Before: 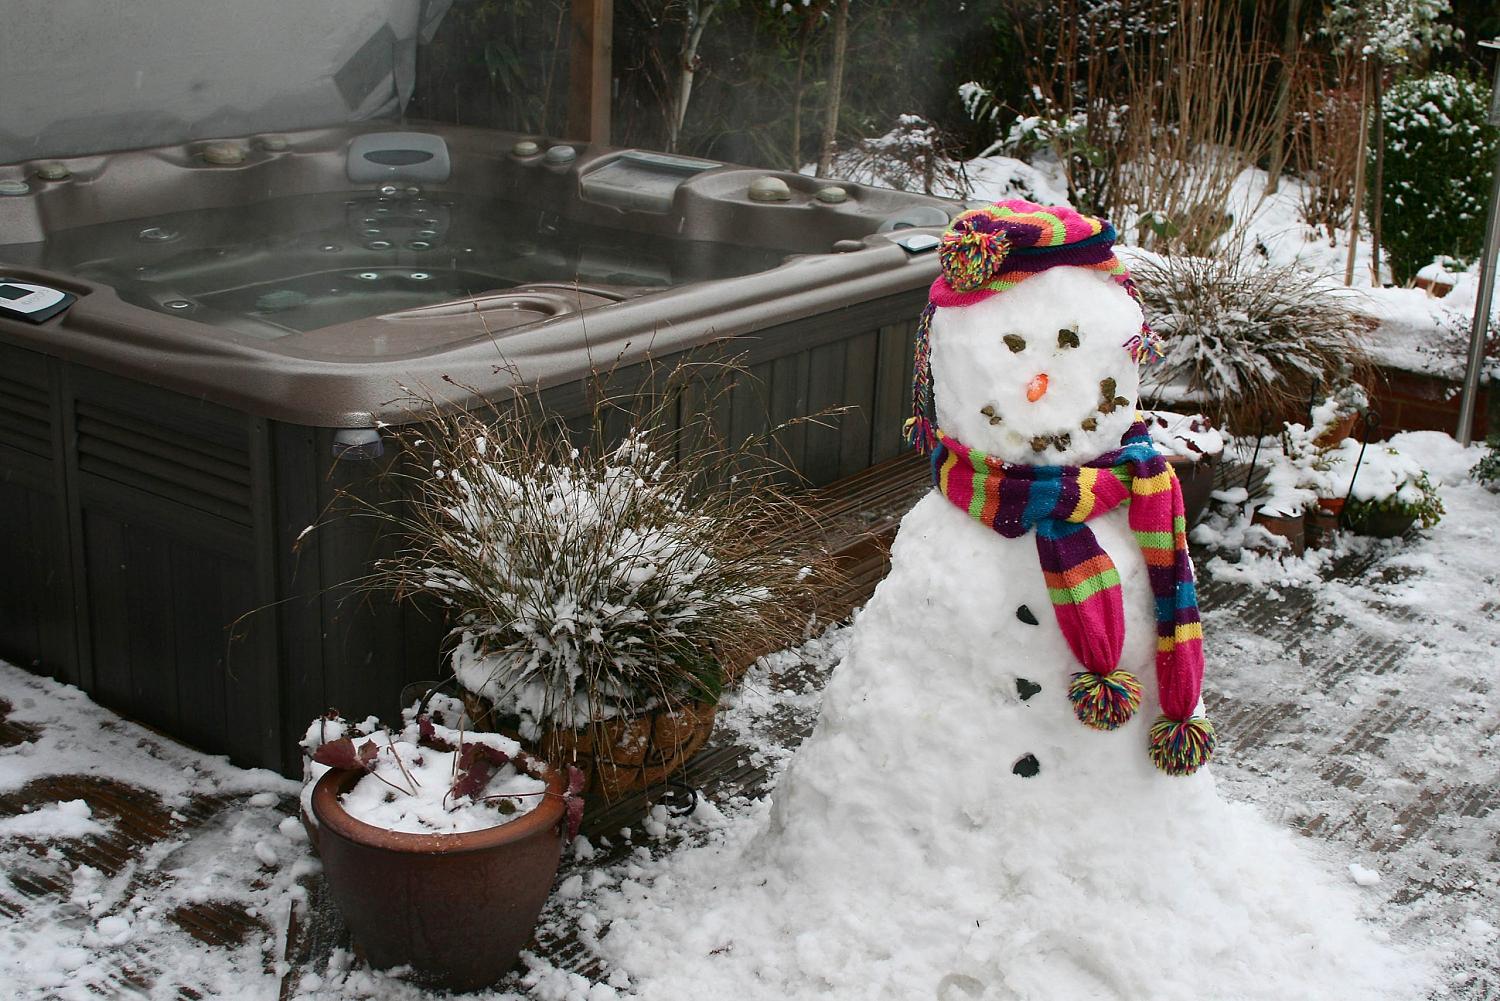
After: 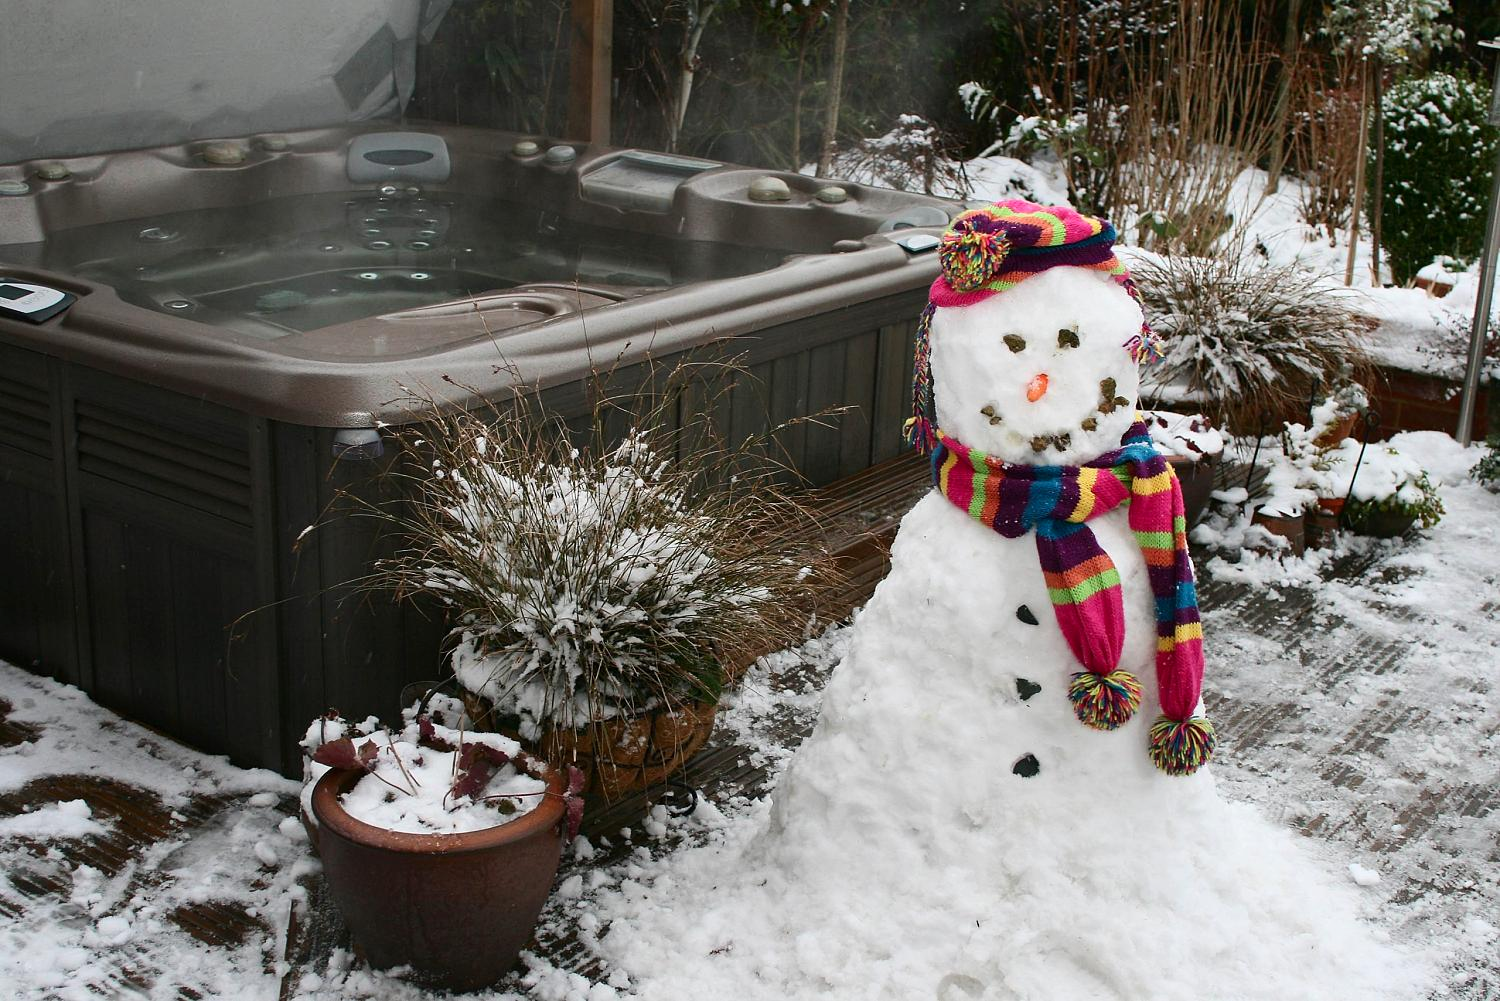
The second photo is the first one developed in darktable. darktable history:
contrast brightness saturation: contrast 0.104, brightness 0.021, saturation 0.018
